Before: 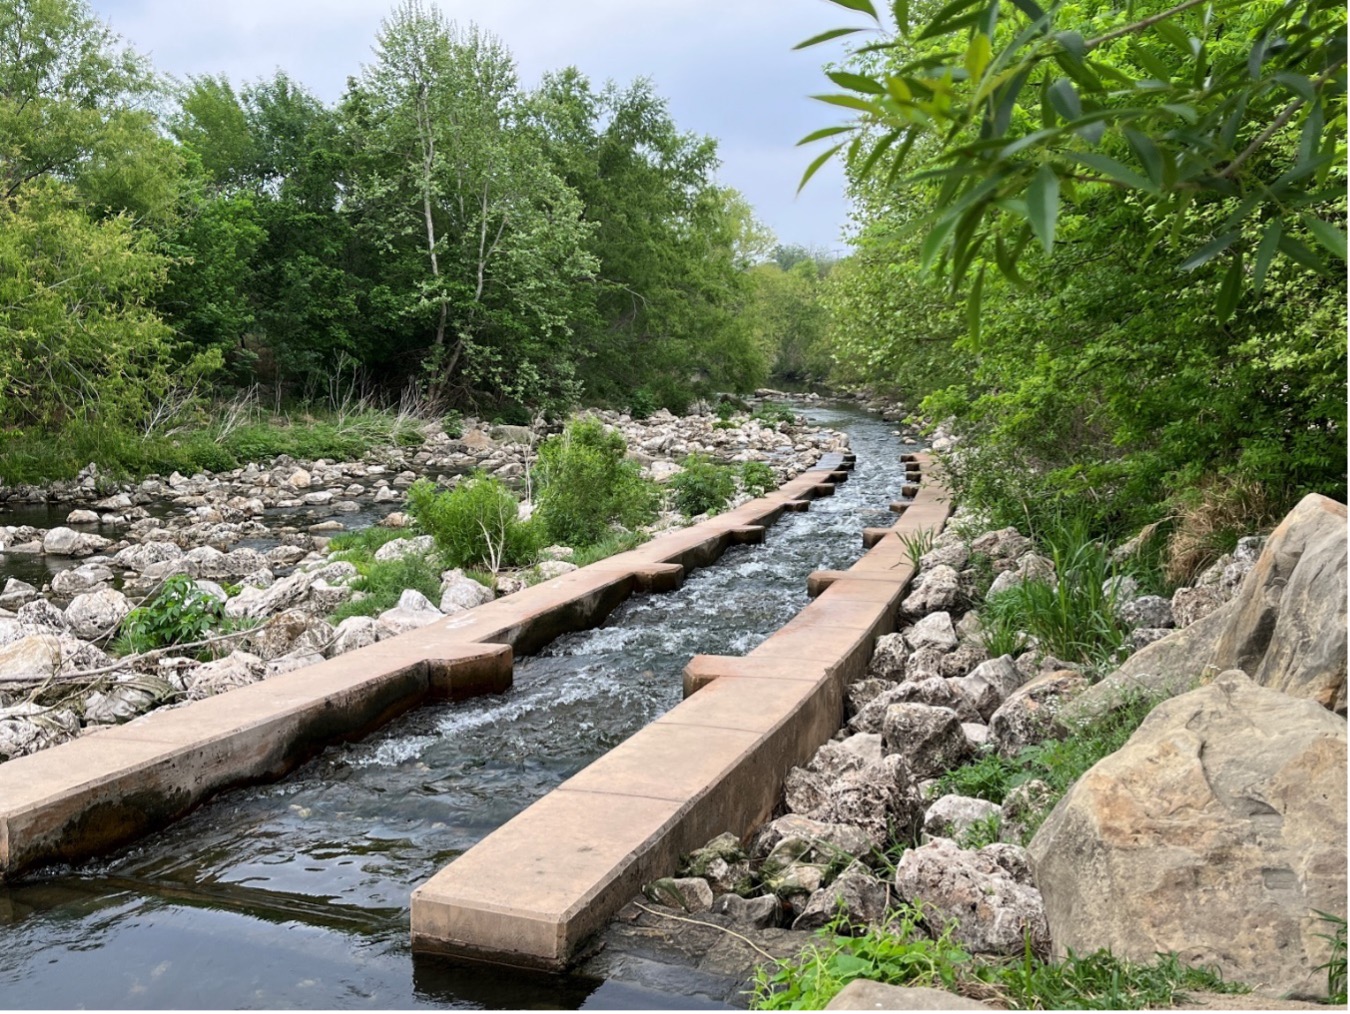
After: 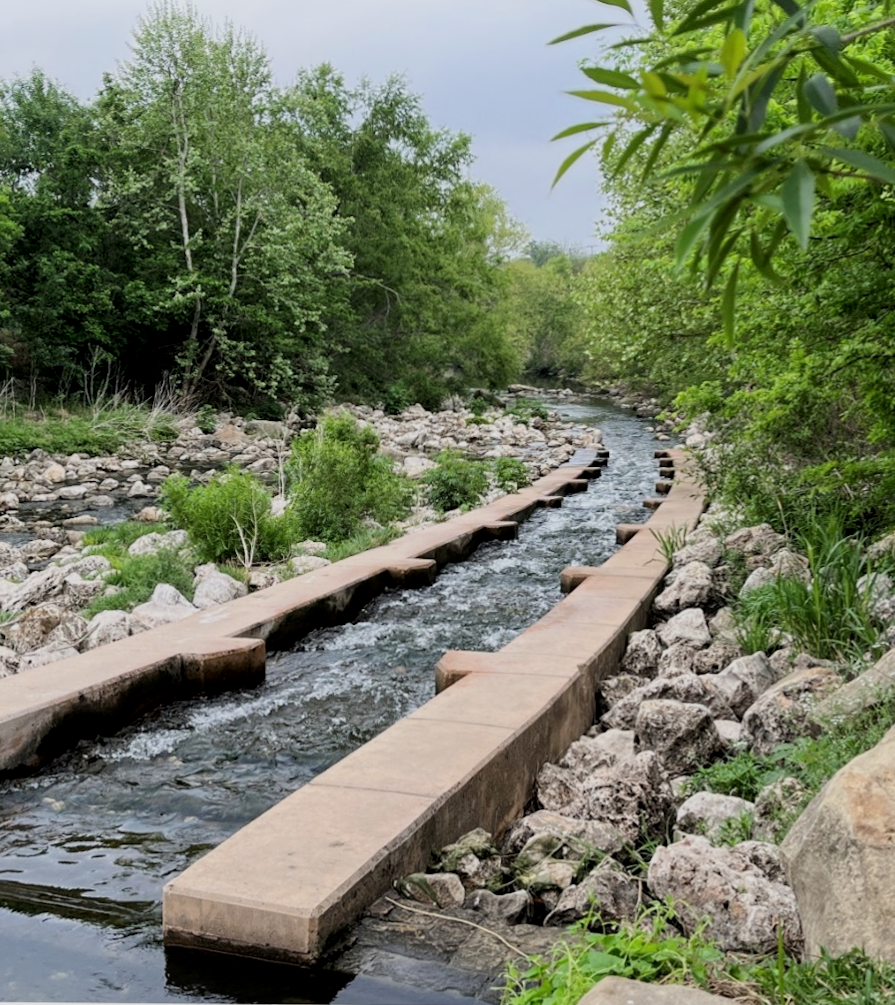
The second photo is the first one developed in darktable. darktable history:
filmic rgb: hardness 4.17
local contrast: highlights 100%, shadows 100%, detail 120%, midtone range 0.2
crop and rotate: left 17.732%, right 15.423%
shadows and highlights: shadows -24.28, highlights 49.77, soften with gaussian
rotate and perspective: rotation 0.192°, lens shift (horizontal) -0.015, crop left 0.005, crop right 0.996, crop top 0.006, crop bottom 0.99
